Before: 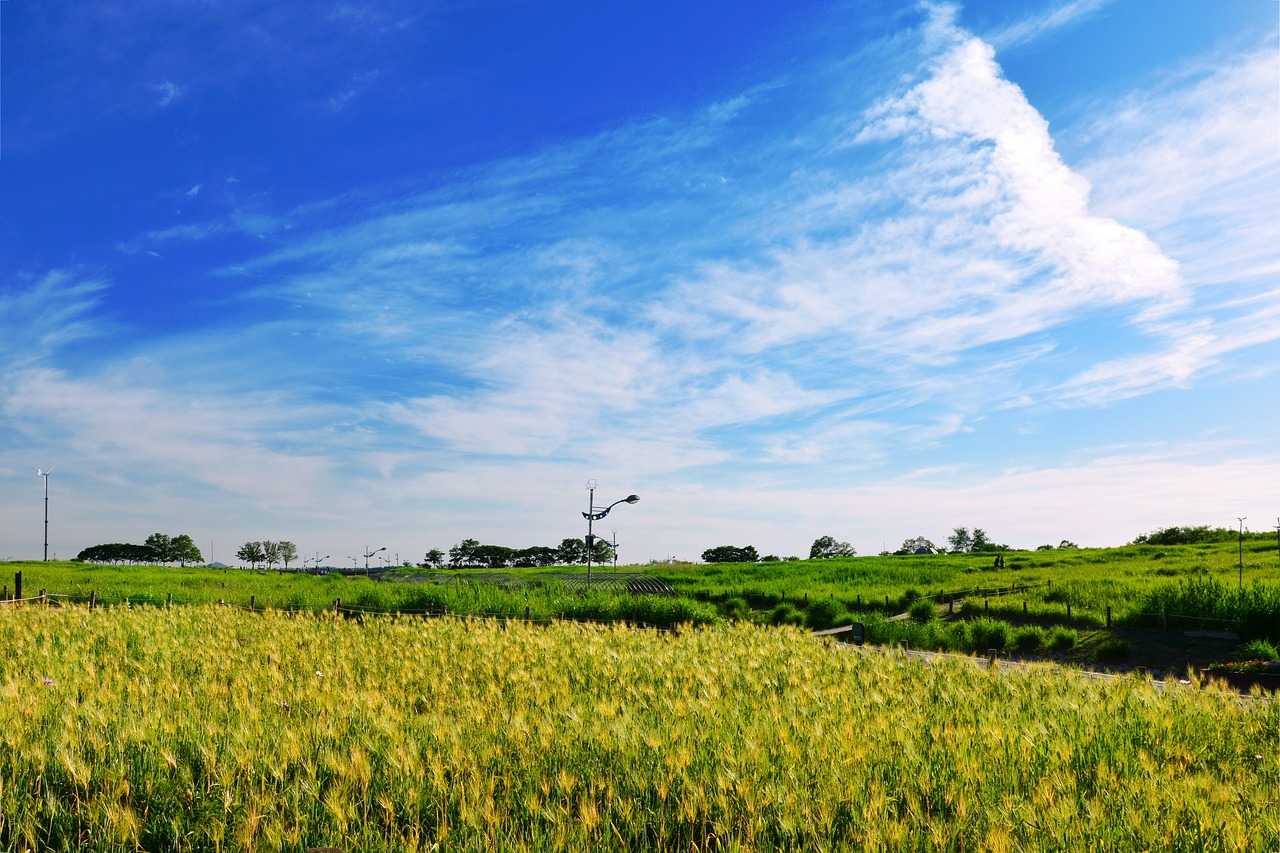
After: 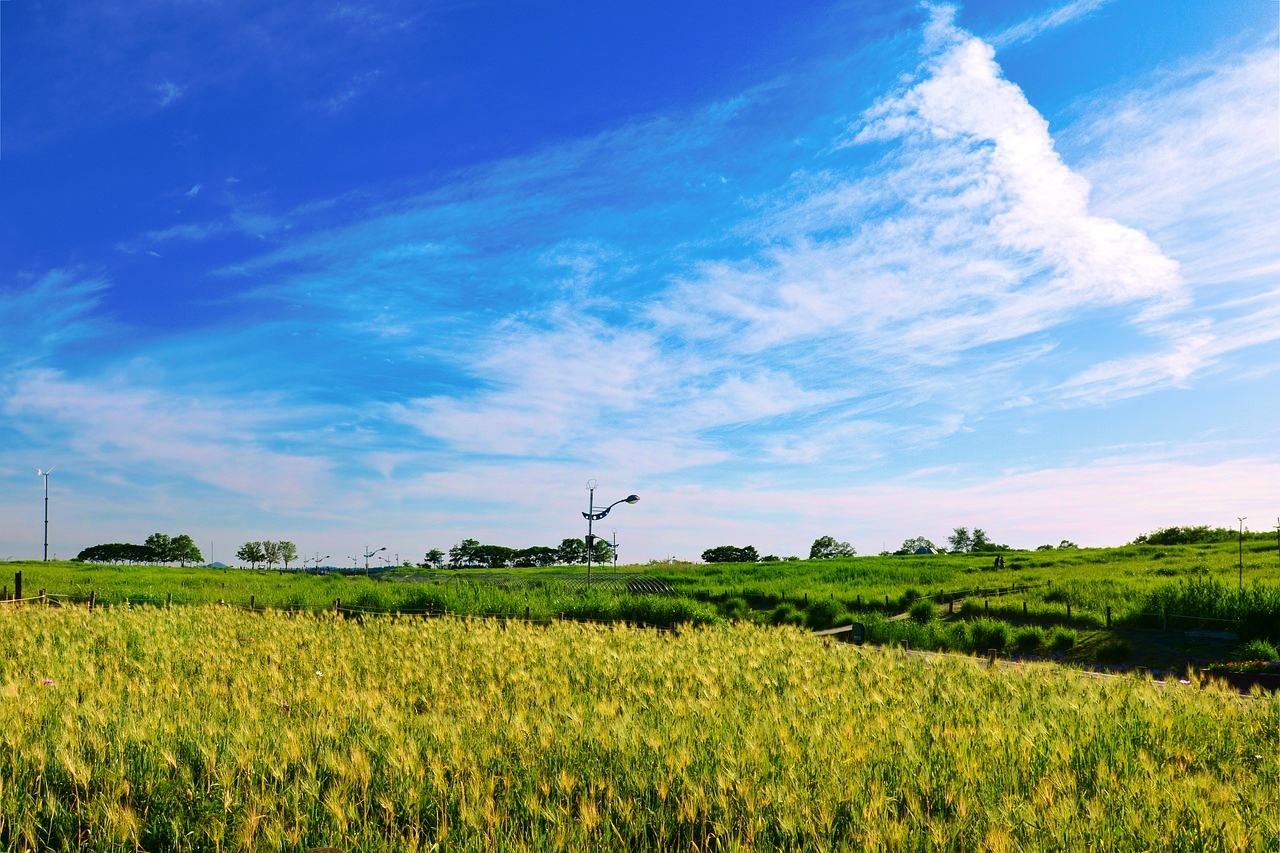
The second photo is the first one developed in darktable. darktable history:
velvia: strength 74.82%
